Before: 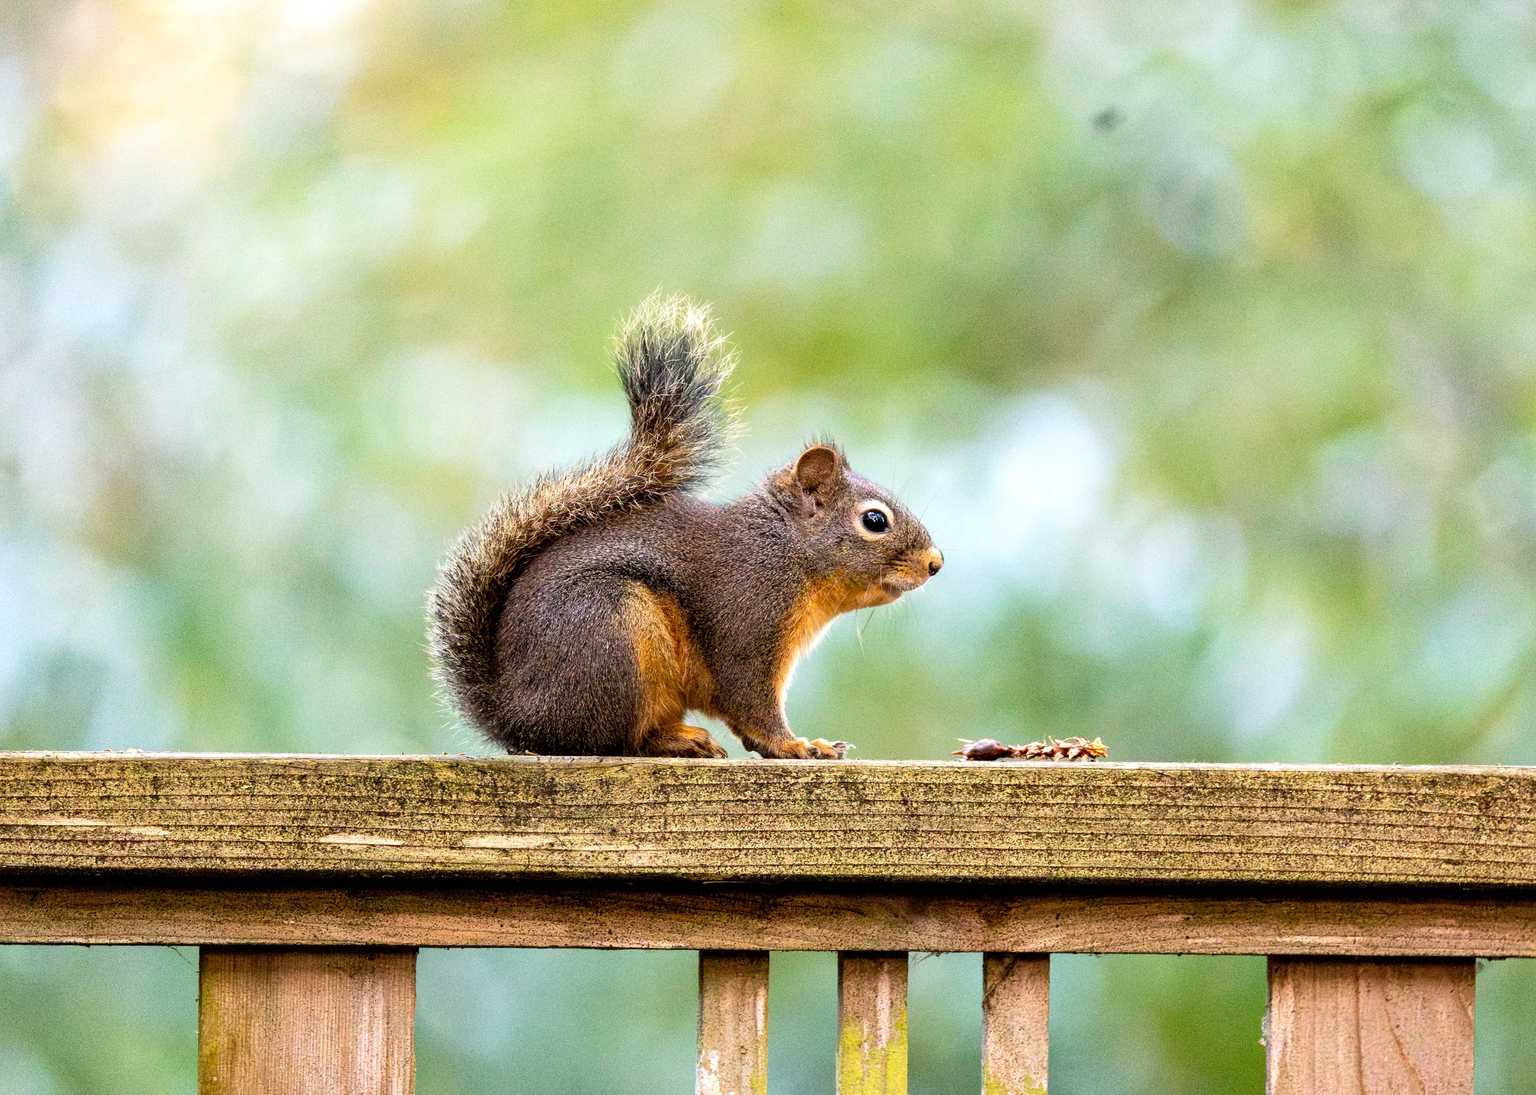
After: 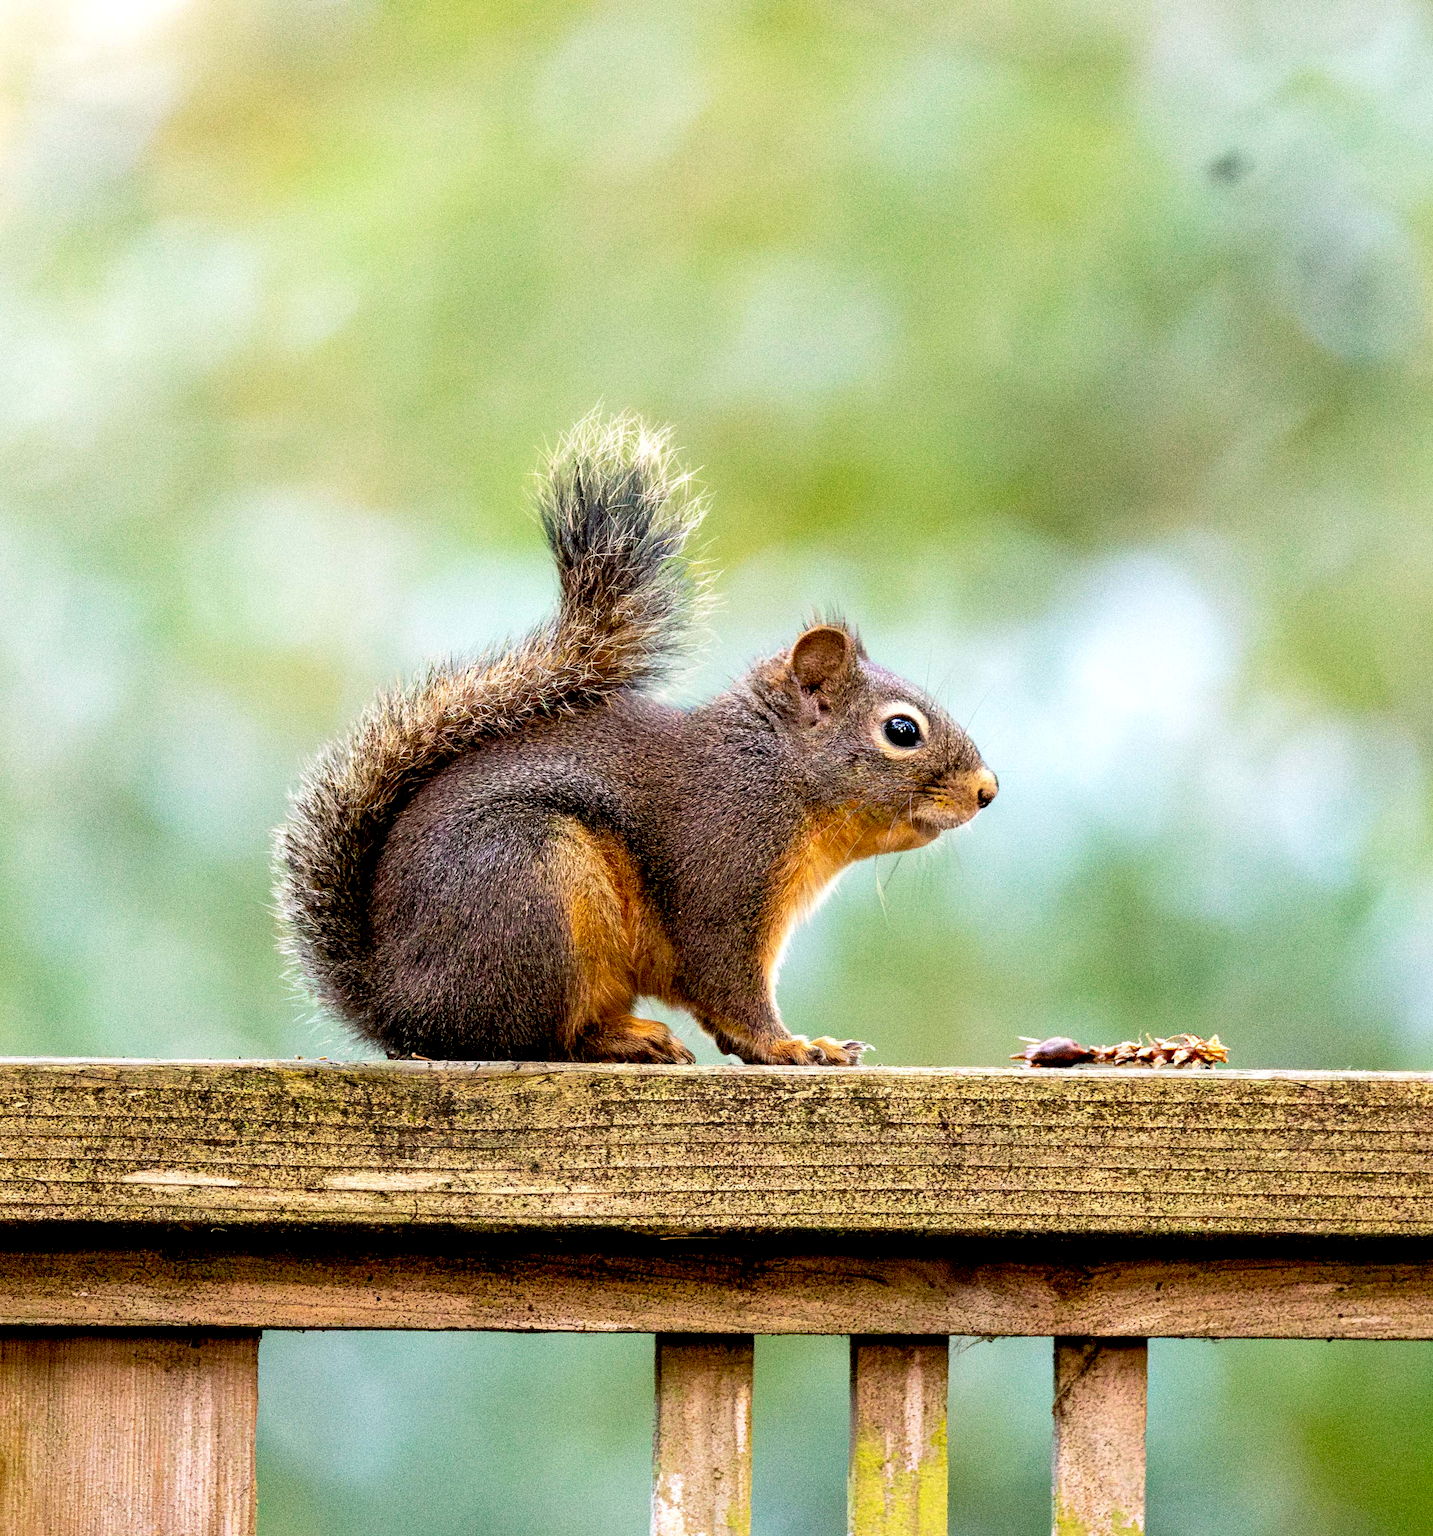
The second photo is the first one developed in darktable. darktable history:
crop and rotate: left 15.125%, right 18.348%
exposure: black level correction 0.01, exposure 0.01 EV, compensate exposure bias true, compensate highlight preservation false
